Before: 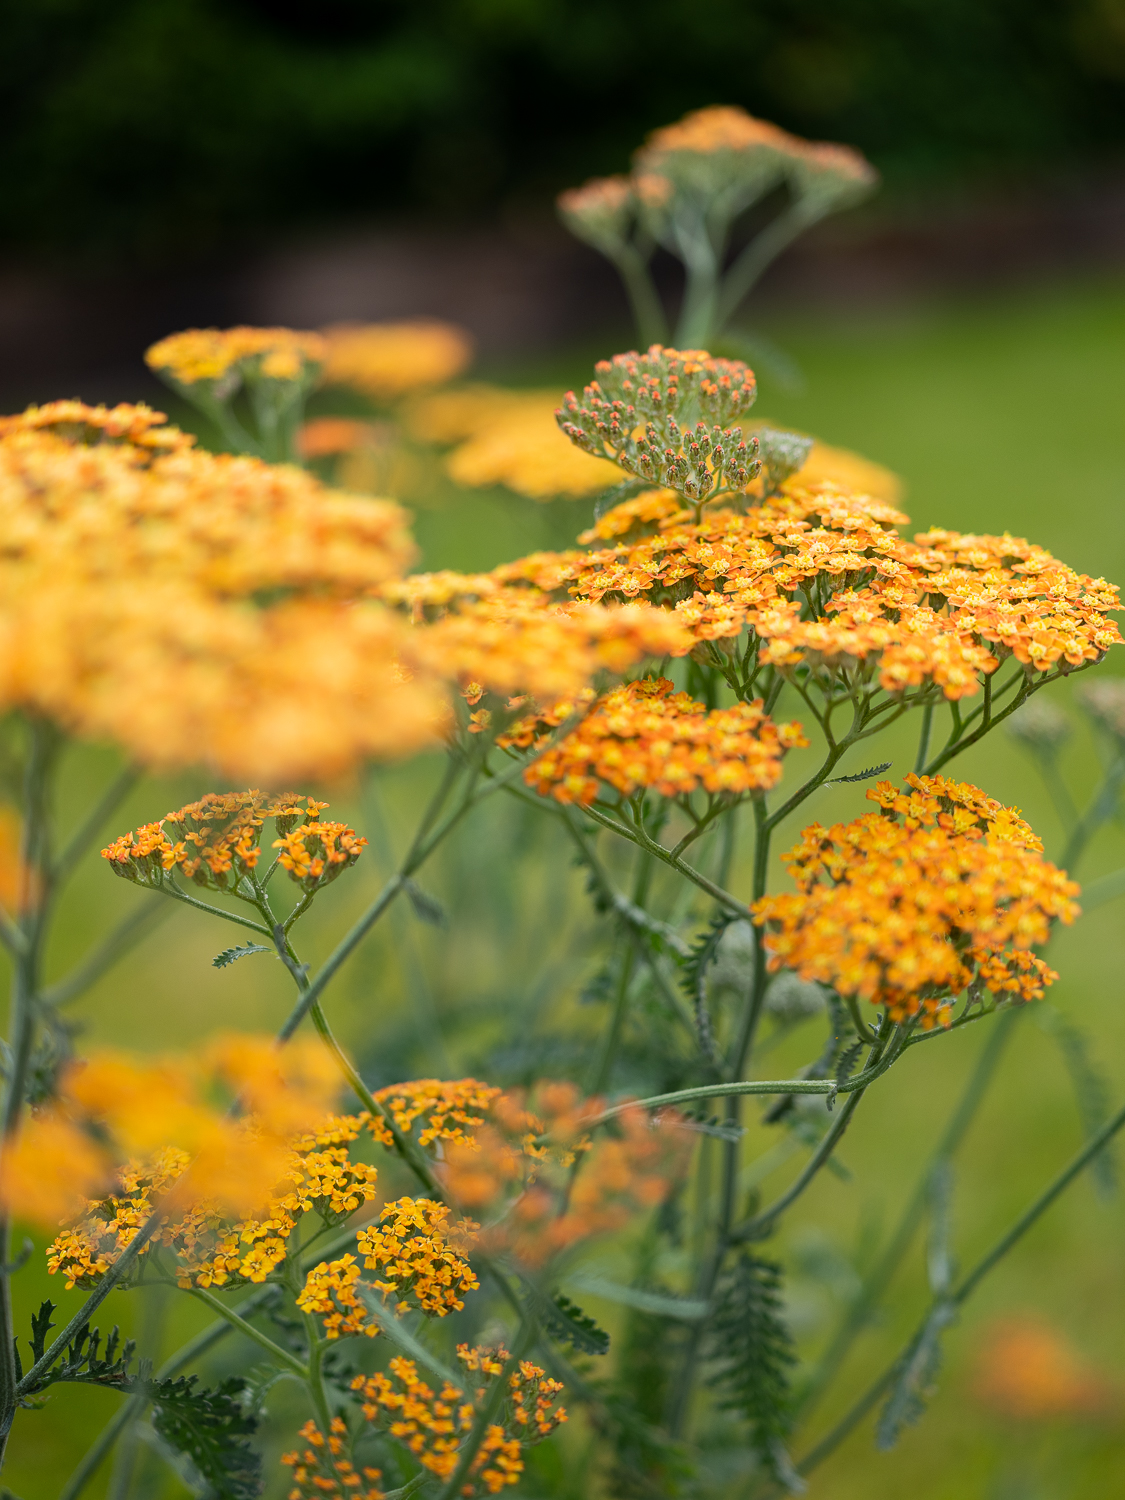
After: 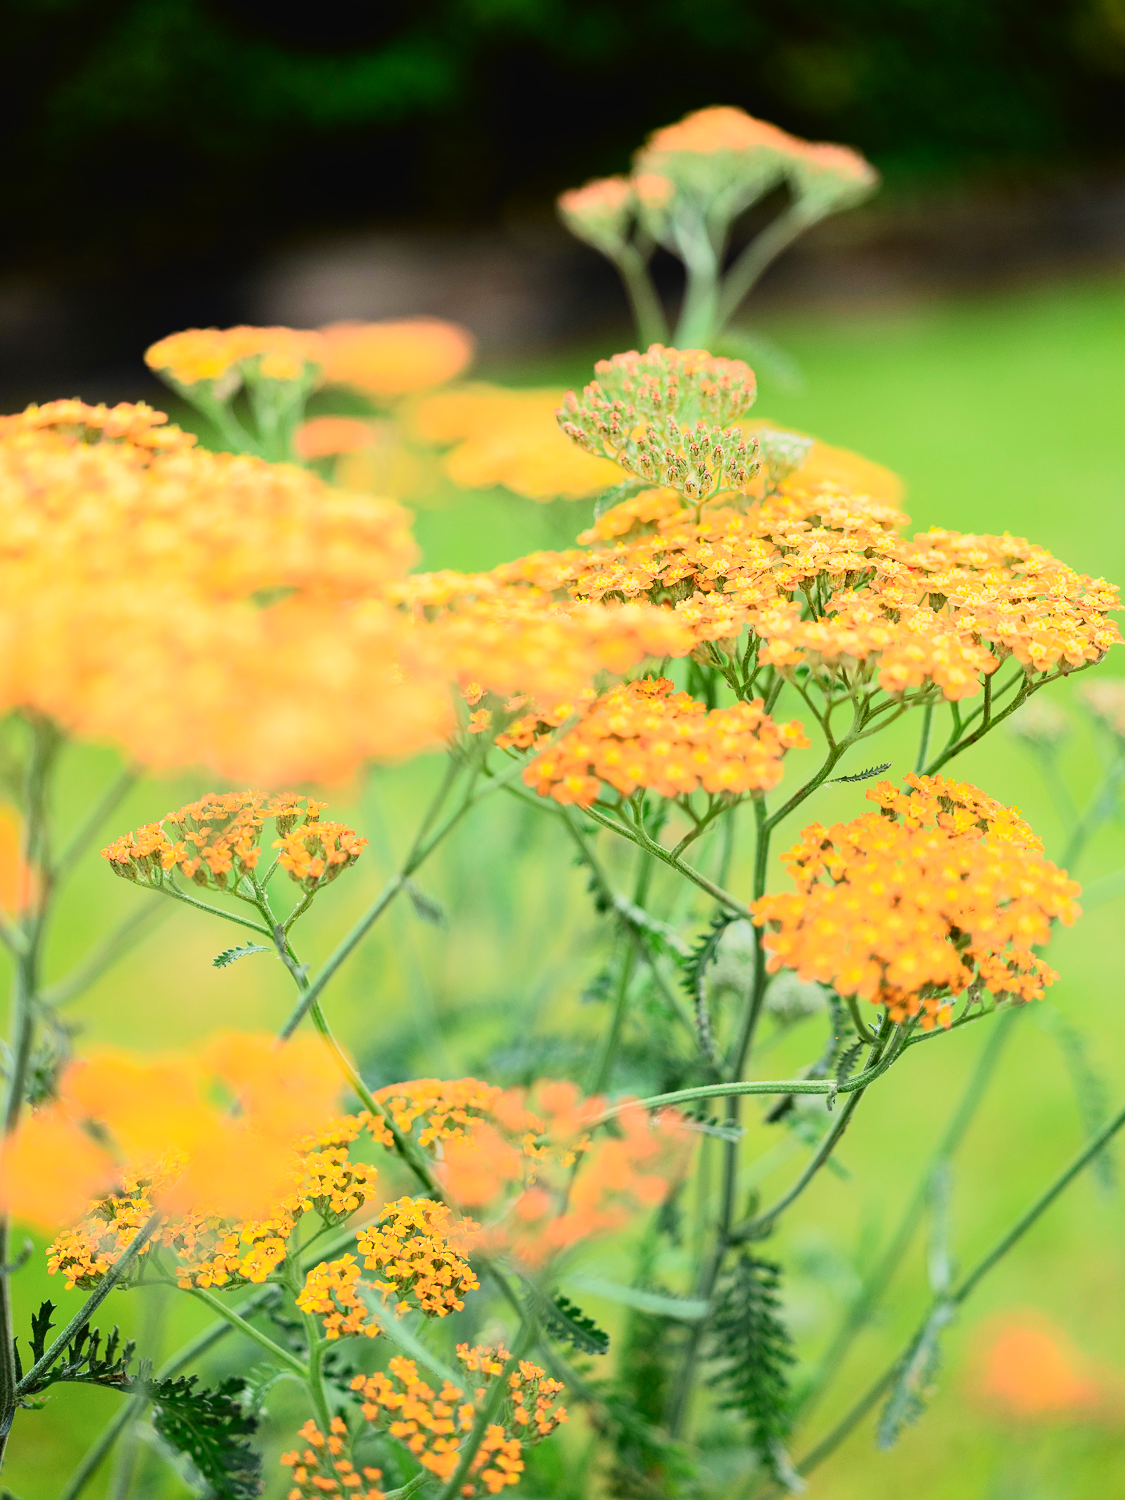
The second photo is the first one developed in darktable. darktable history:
contrast brightness saturation: contrast 0.2, brightness 0.16, saturation 0.22
filmic rgb: black relative exposure -7.65 EV, white relative exposure 4.56 EV, hardness 3.61
exposure: black level correction -0.002, exposure 0.54 EV, compensate highlight preservation false
tone curve: curves: ch0 [(0, 0.018) (0.061, 0.041) (0.205, 0.191) (0.289, 0.292) (0.39, 0.424) (0.493, 0.551) (0.666, 0.743) (0.795, 0.841) (1, 0.998)]; ch1 [(0, 0) (0.385, 0.343) (0.439, 0.415) (0.494, 0.498) (0.501, 0.501) (0.51, 0.496) (0.548, 0.554) (0.586, 0.61) (0.684, 0.658) (0.783, 0.804) (1, 1)]; ch2 [(0, 0) (0.304, 0.31) (0.403, 0.399) (0.441, 0.428) (0.47, 0.469) (0.498, 0.496) (0.524, 0.538) (0.566, 0.588) (0.648, 0.665) (0.697, 0.699) (1, 1)], color space Lab, independent channels, preserve colors none
